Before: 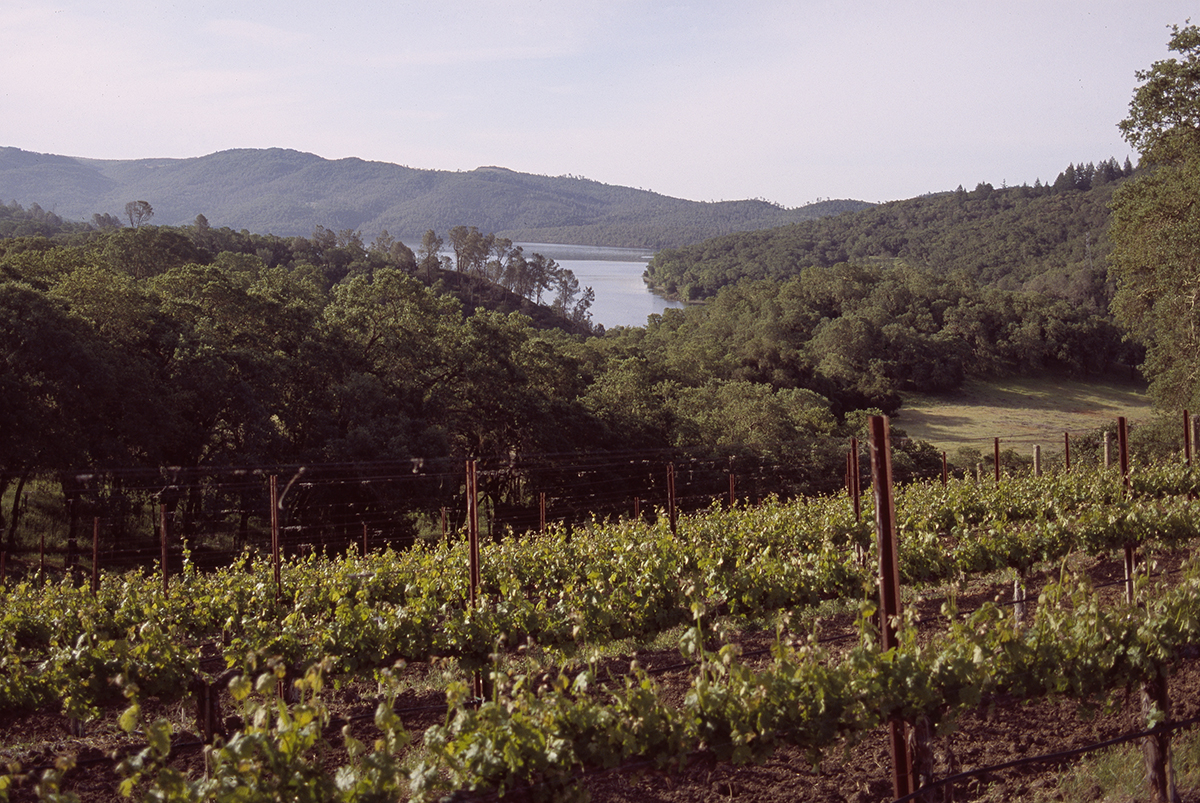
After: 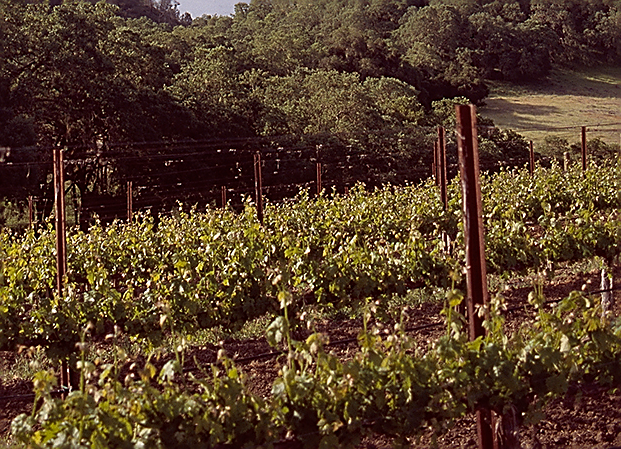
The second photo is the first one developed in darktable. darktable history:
sharpen: radius 1.4, amount 1.25, threshold 0.7
crop: left 34.479%, top 38.822%, right 13.718%, bottom 5.172%
